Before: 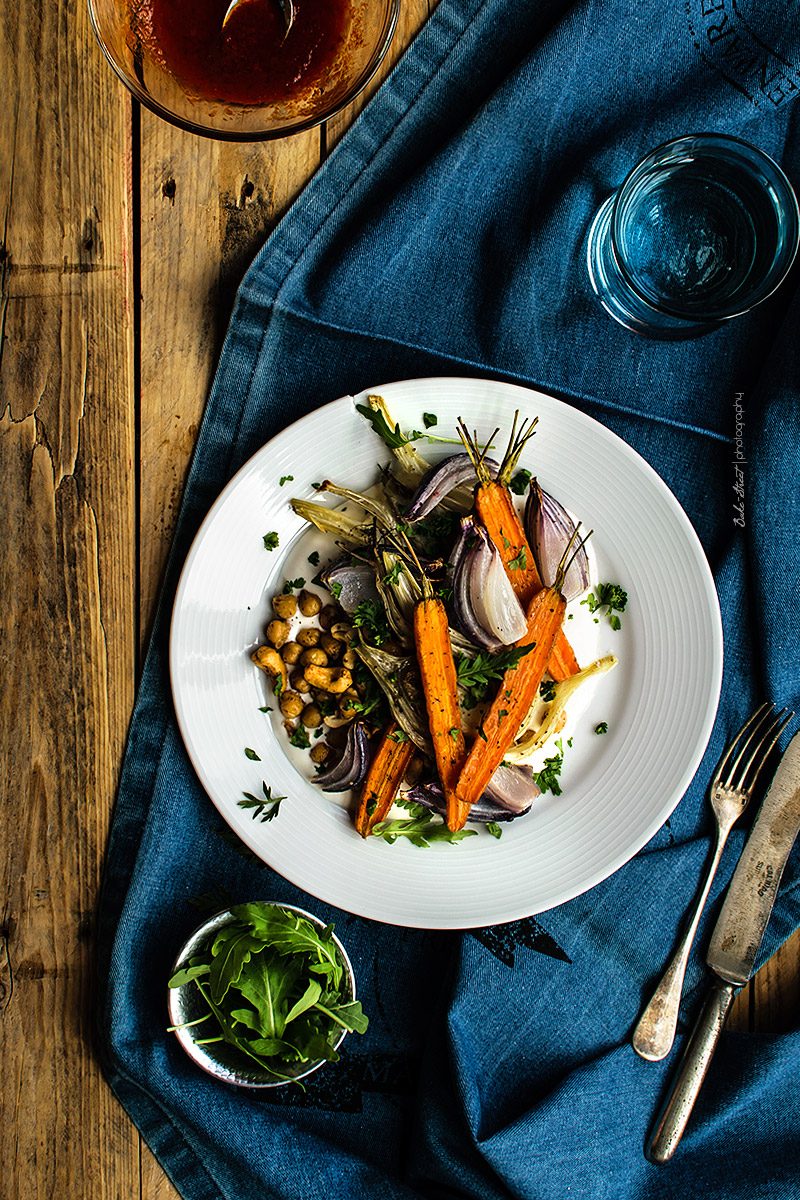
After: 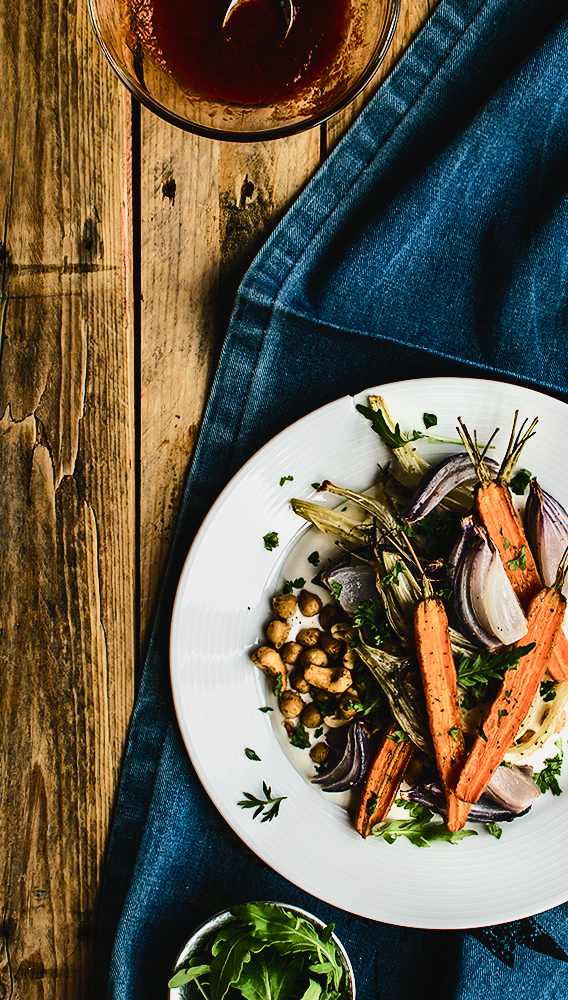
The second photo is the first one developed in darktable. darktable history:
crop: right 28.885%, bottom 16.626%
contrast brightness saturation: saturation -0.05
rgb curve: curves: ch0 [(0, 0) (0.284, 0.292) (0.505, 0.644) (1, 1)]; ch1 [(0, 0) (0.284, 0.292) (0.505, 0.644) (1, 1)]; ch2 [(0, 0) (0.284, 0.292) (0.505, 0.644) (1, 1)], compensate middle gray true
color balance rgb: shadows lift › luminance -10%, shadows lift › chroma 1%, shadows lift › hue 113°, power › luminance -15%, highlights gain › chroma 0.2%, highlights gain › hue 333°, global offset › luminance 0.5%, perceptual saturation grading › global saturation 20%, perceptual saturation grading › highlights -50%, perceptual saturation grading › shadows 25%, contrast -10%
